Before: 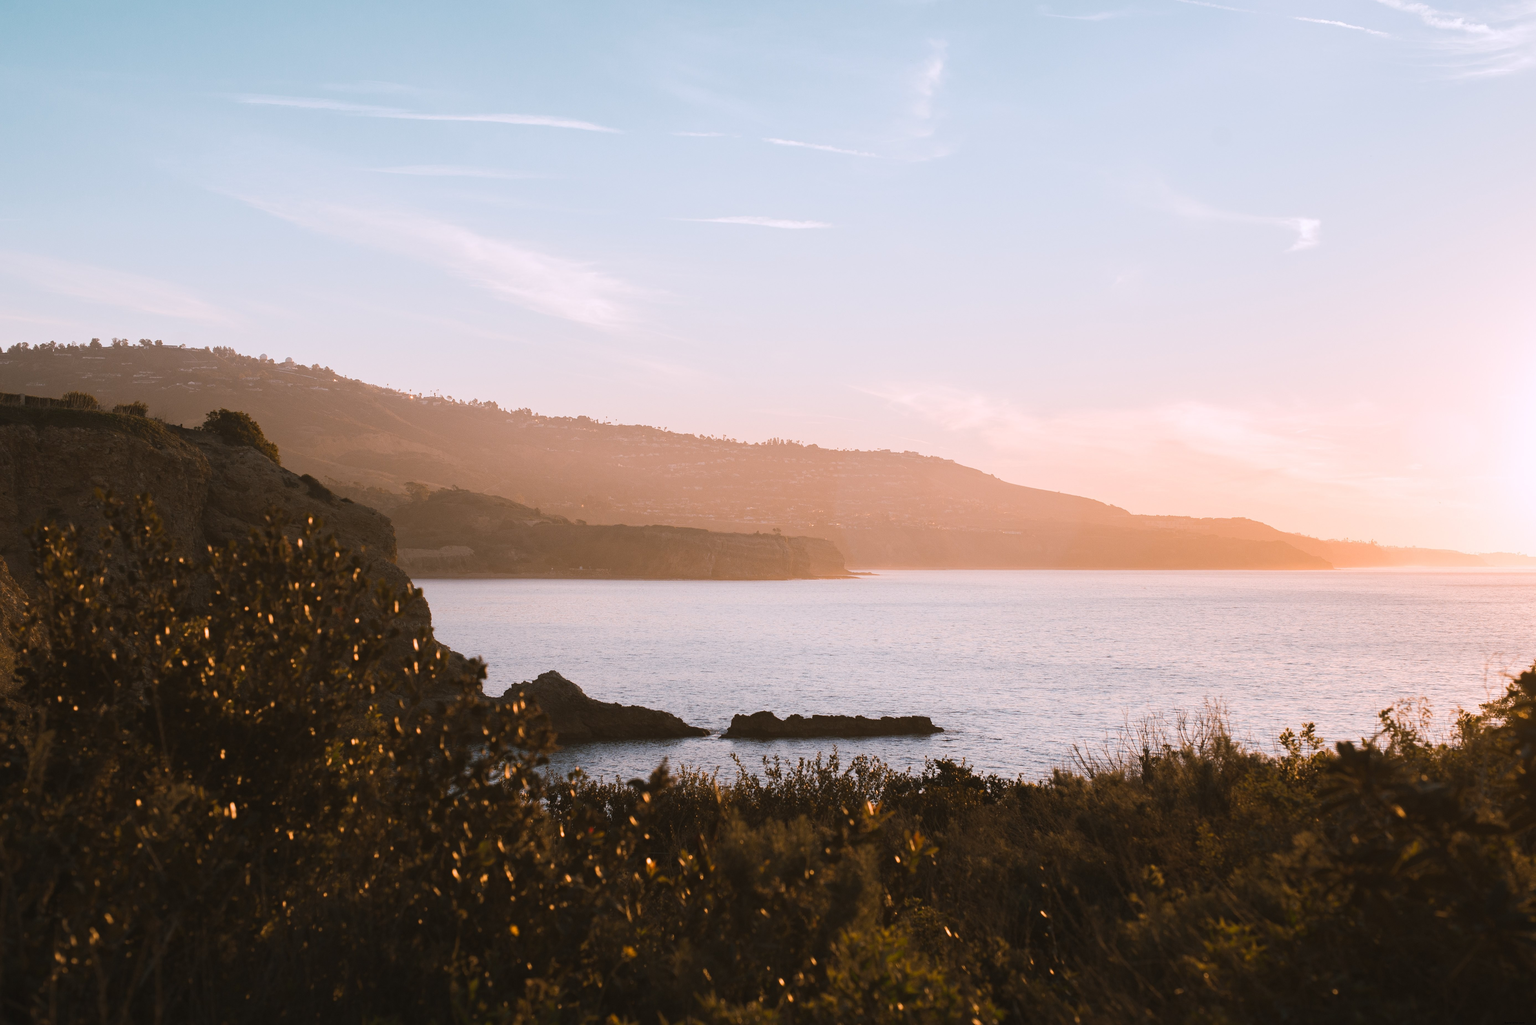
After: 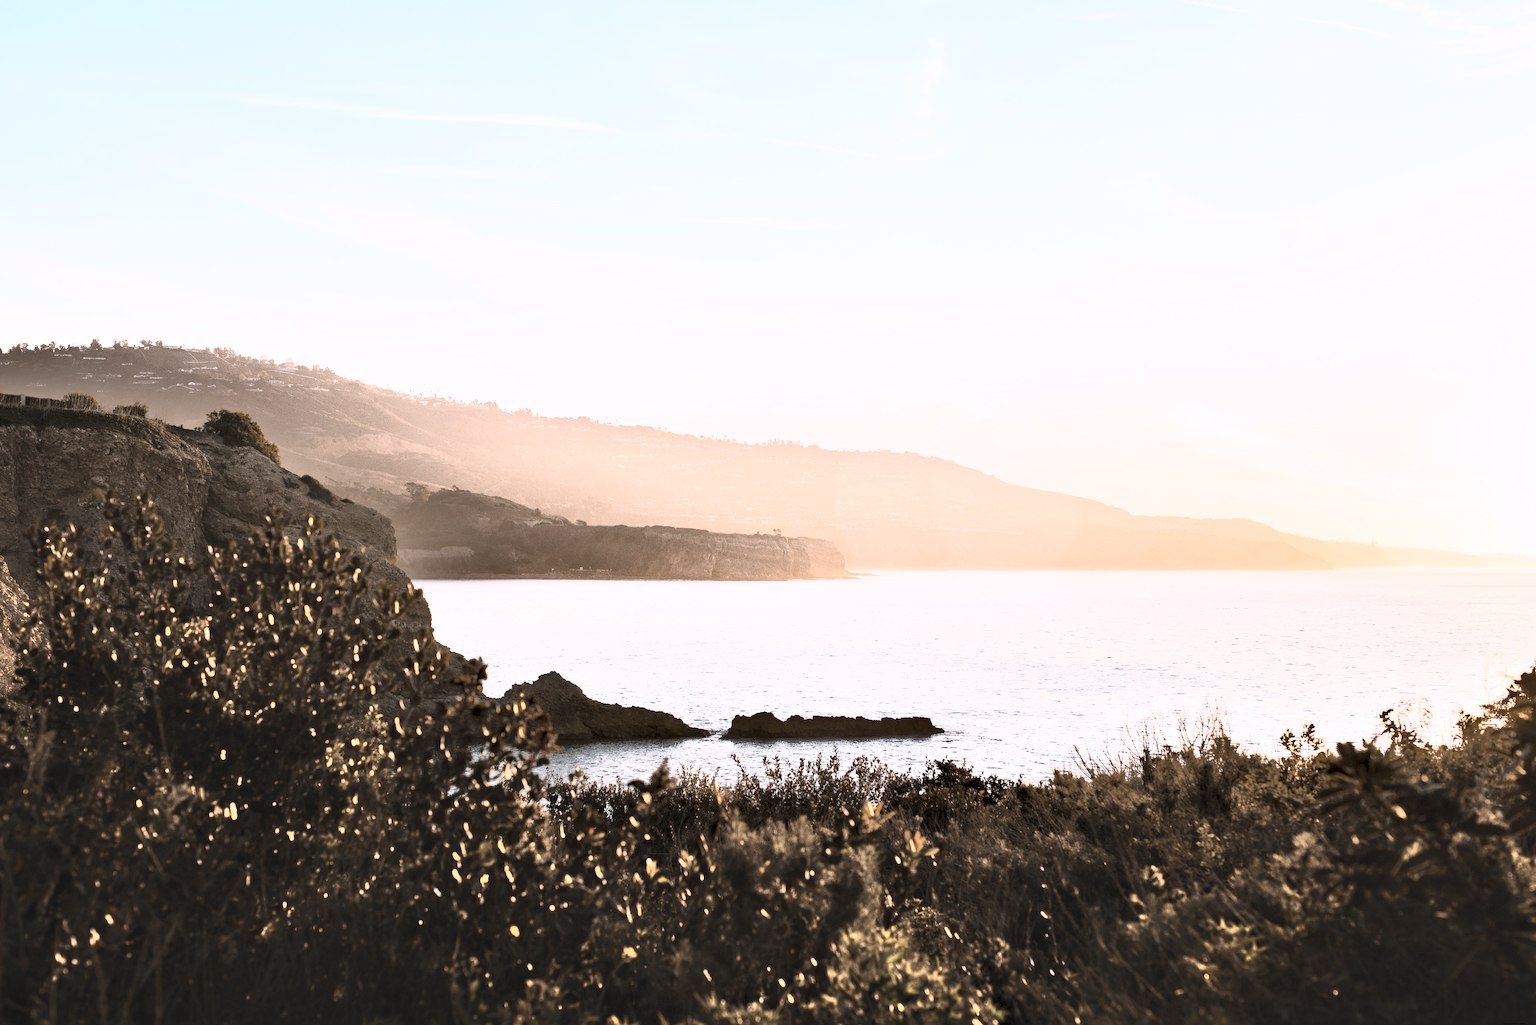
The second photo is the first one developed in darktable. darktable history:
contrast equalizer: y [[0.6 ×6], [0.55 ×6], [0 ×6], [0 ×6], [0 ×6]]
tone equalizer: -8 EV -0.505 EV, -7 EV -0.309 EV, -6 EV -0.087 EV, -5 EV 0.406 EV, -4 EV 0.961 EV, -3 EV 0.787 EV, -2 EV -0.009 EV, -1 EV 0.134 EV, +0 EV -0.025 EV
contrast brightness saturation: contrast 0.559, brightness 0.573, saturation -0.349
